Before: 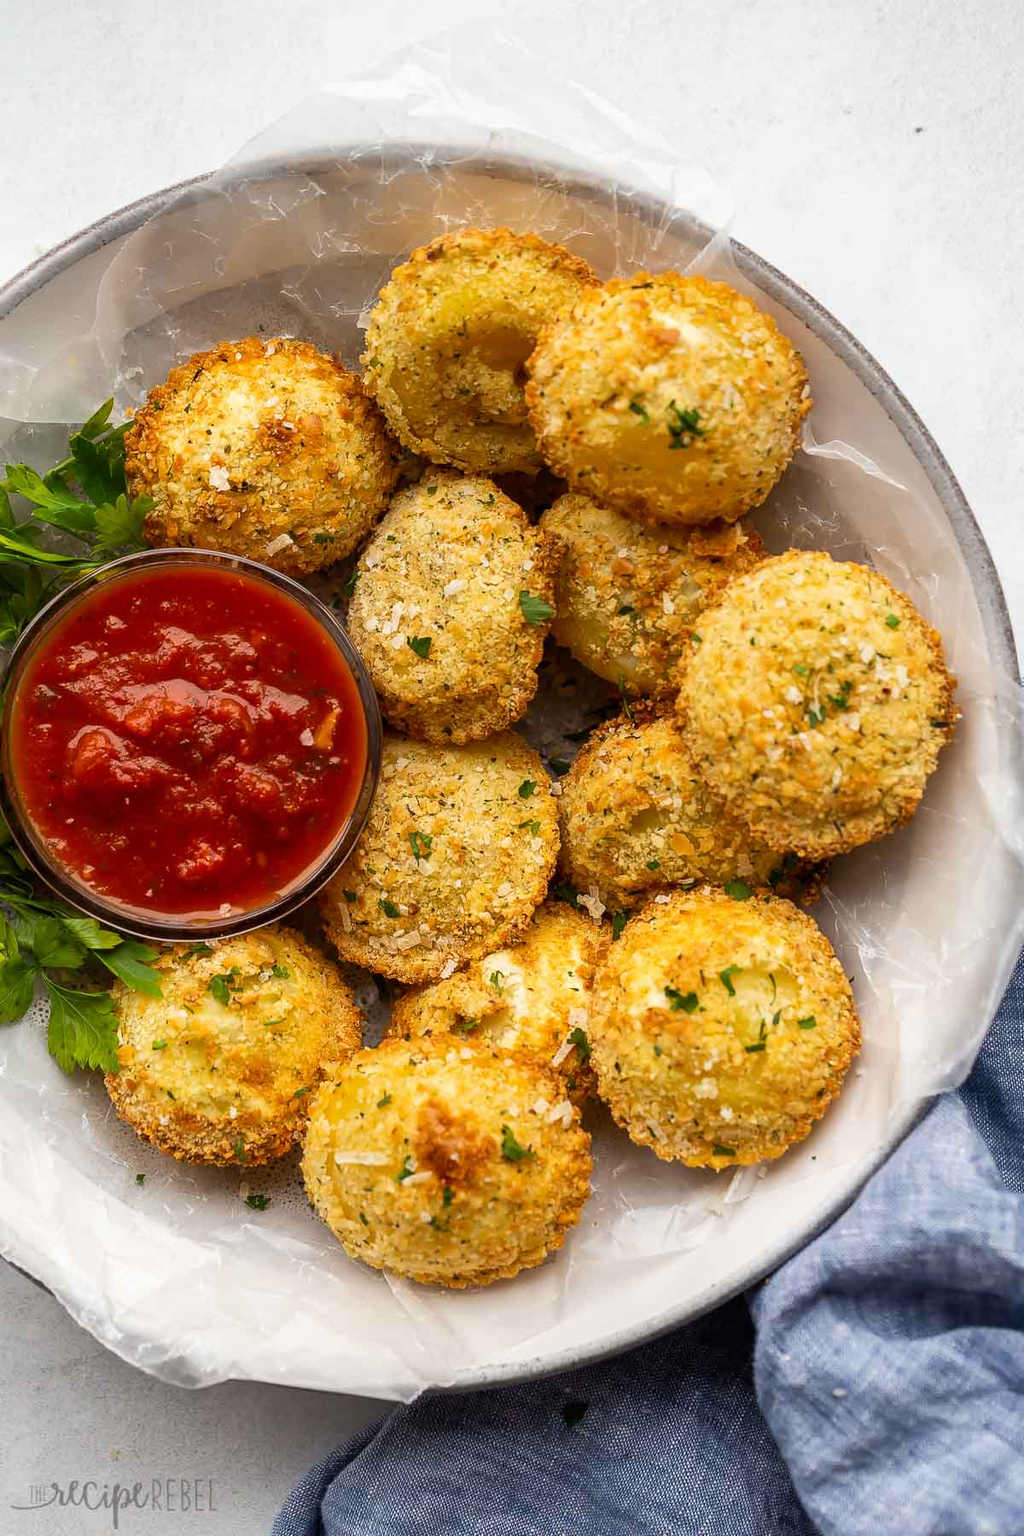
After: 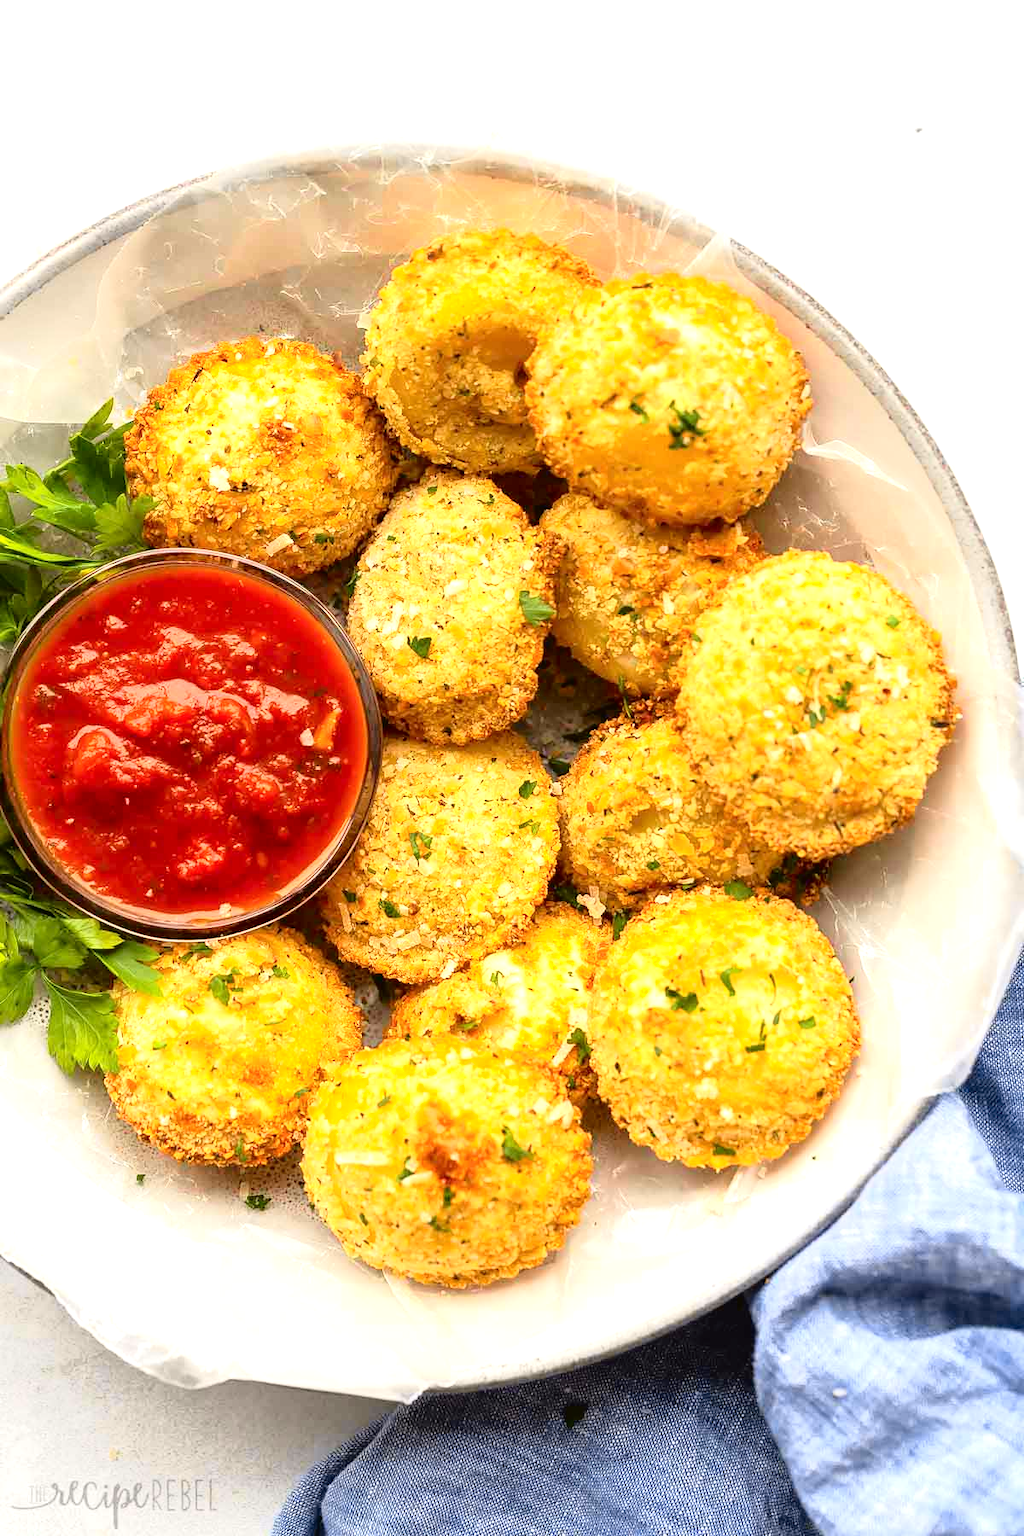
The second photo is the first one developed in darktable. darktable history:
tone curve: curves: ch0 [(0, 0.021) (0.049, 0.044) (0.152, 0.14) (0.328, 0.377) (0.473, 0.543) (0.641, 0.705) (0.85, 0.894) (1, 0.969)]; ch1 [(0, 0) (0.302, 0.331) (0.433, 0.432) (0.472, 0.47) (0.502, 0.503) (0.527, 0.521) (0.564, 0.58) (0.614, 0.626) (0.677, 0.701) (0.859, 0.885) (1, 1)]; ch2 [(0, 0) (0.33, 0.301) (0.447, 0.44) (0.487, 0.496) (0.502, 0.516) (0.535, 0.563) (0.565, 0.593) (0.608, 0.638) (1, 1)], color space Lab, independent channels, preserve colors none
exposure: exposure 1 EV, compensate highlight preservation false
